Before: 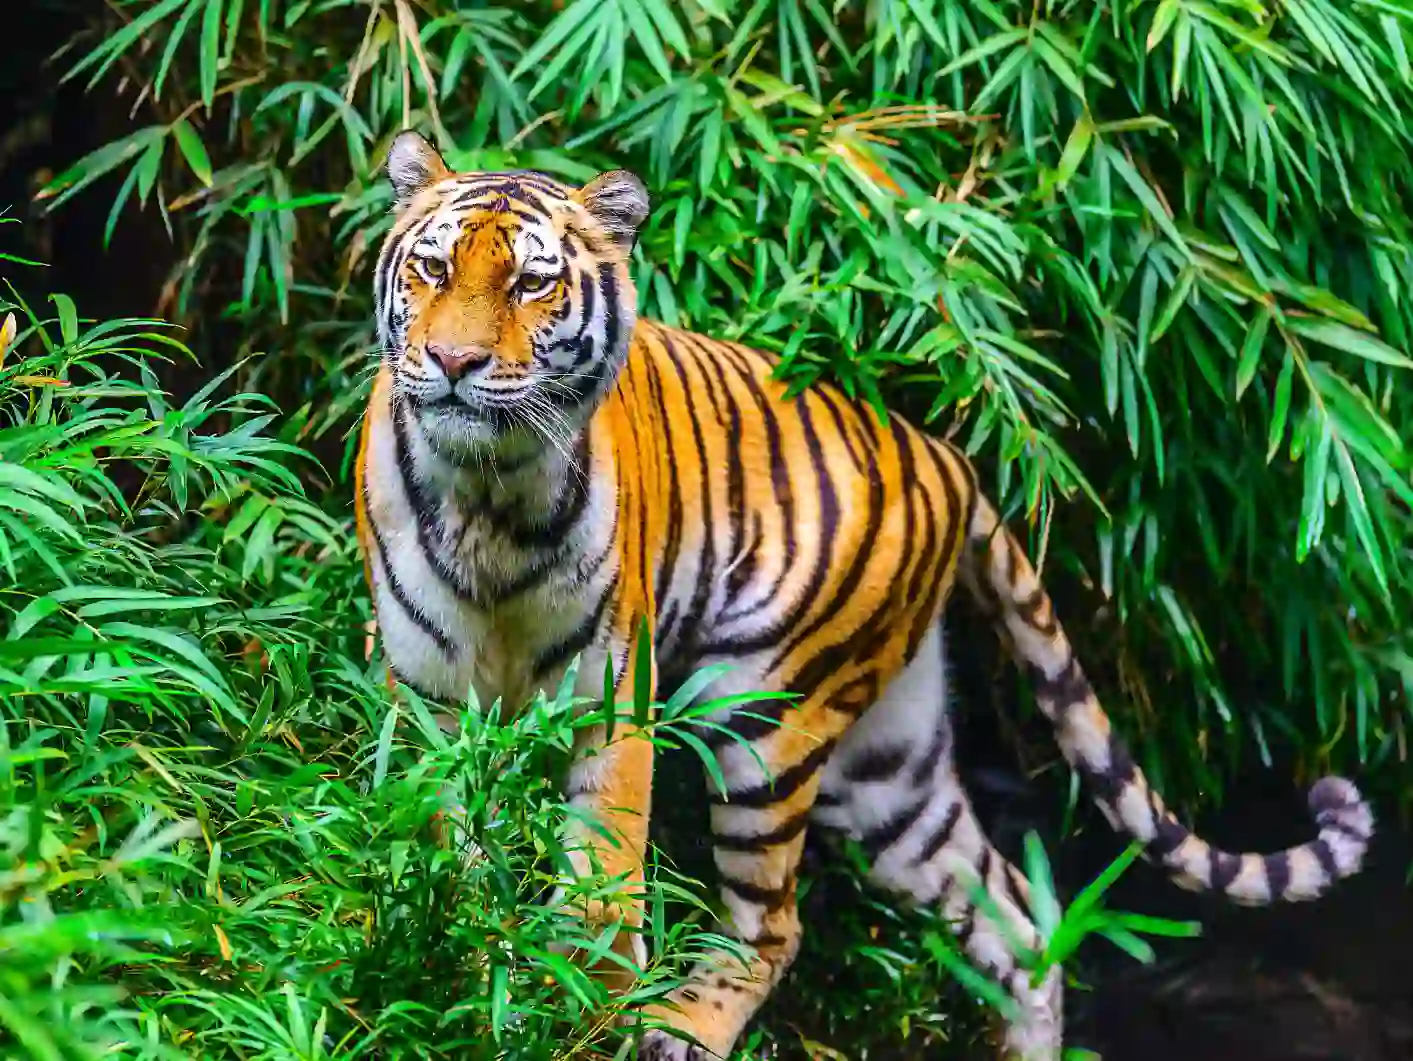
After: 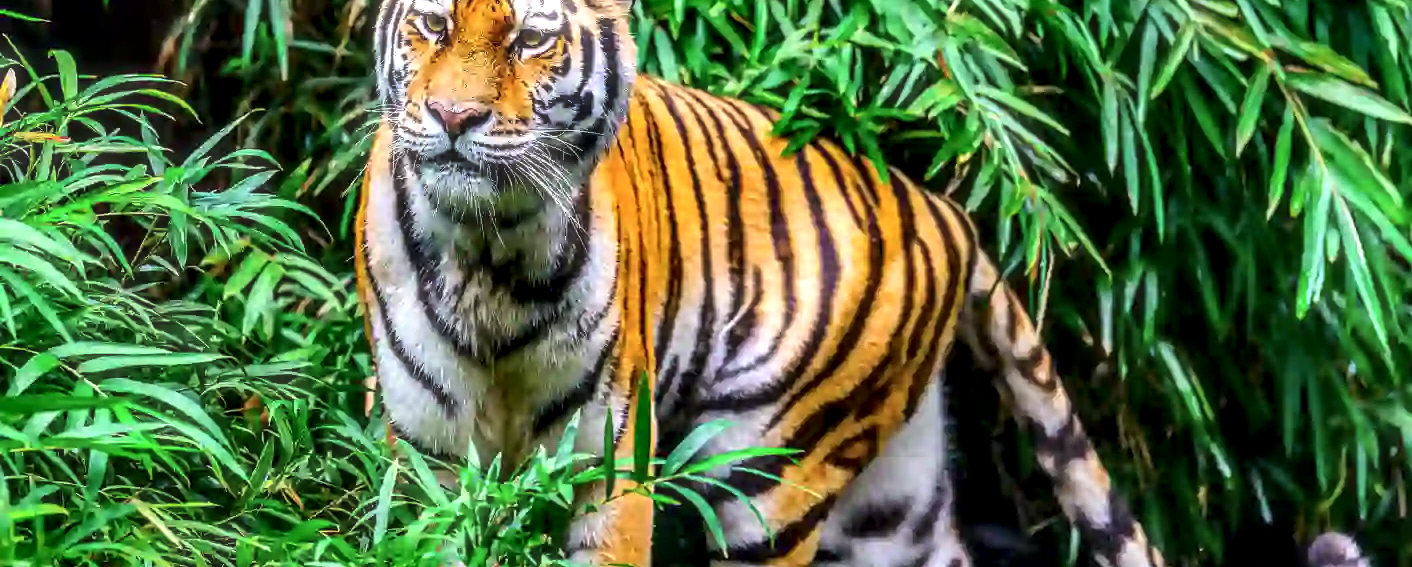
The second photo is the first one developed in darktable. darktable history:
crop and rotate: top 23.043%, bottom 23.437%
haze removal: strength -0.1, adaptive false
exposure: compensate highlight preservation false
local contrast: detail 160%
bloom: size 3%, threshold 100%, strength 0%
